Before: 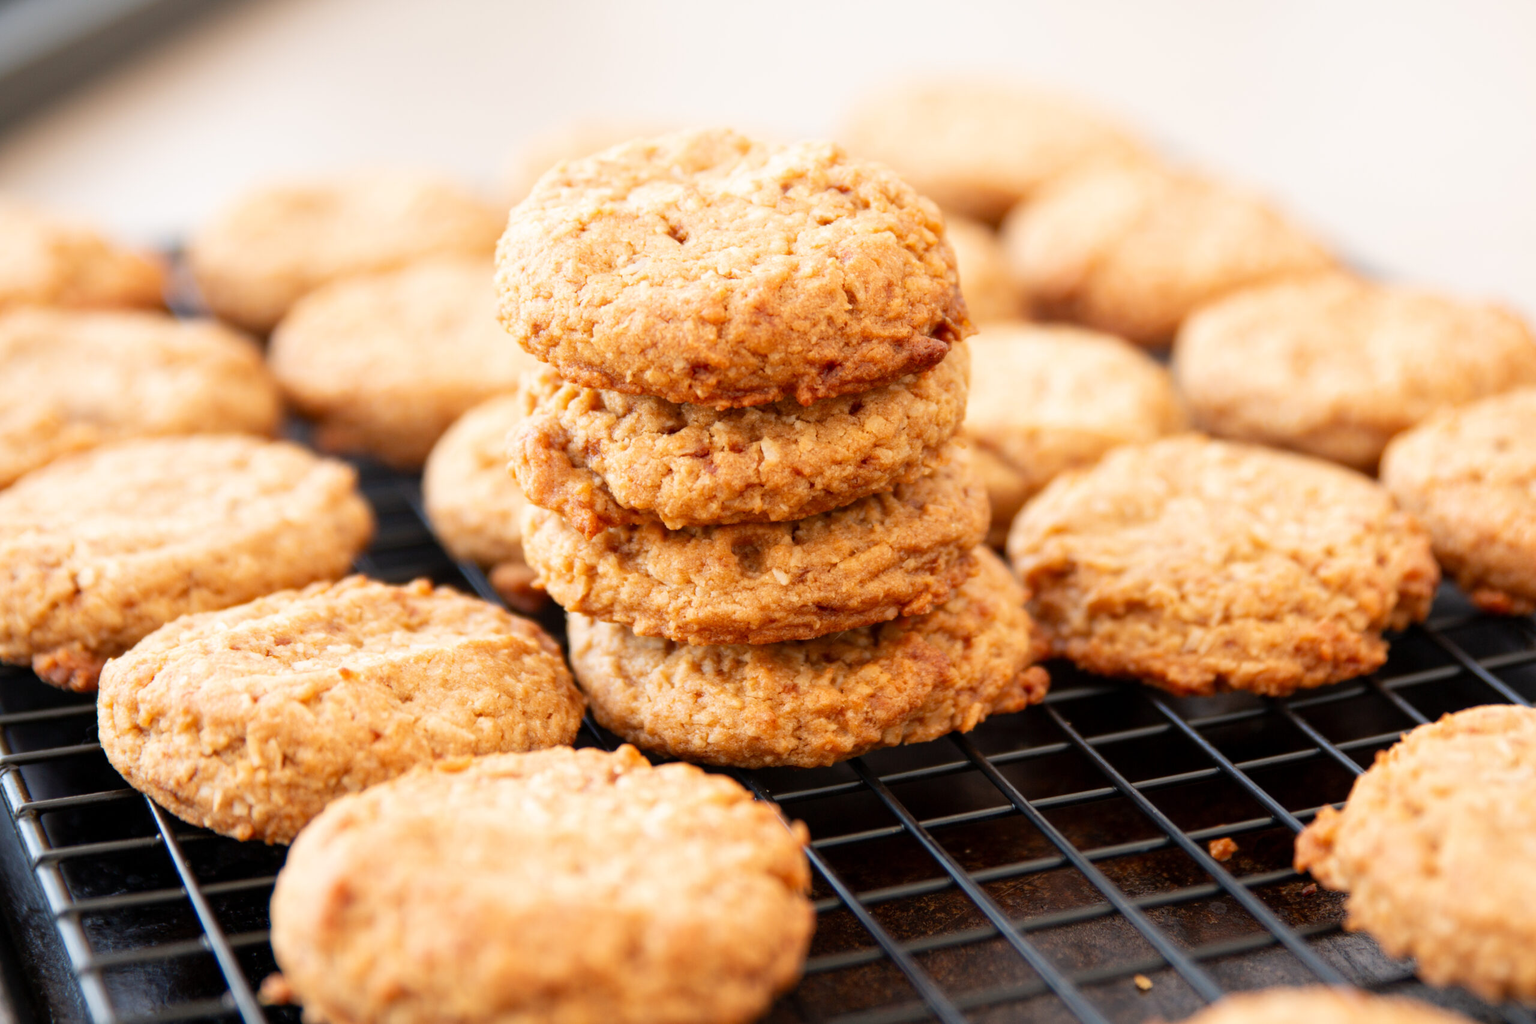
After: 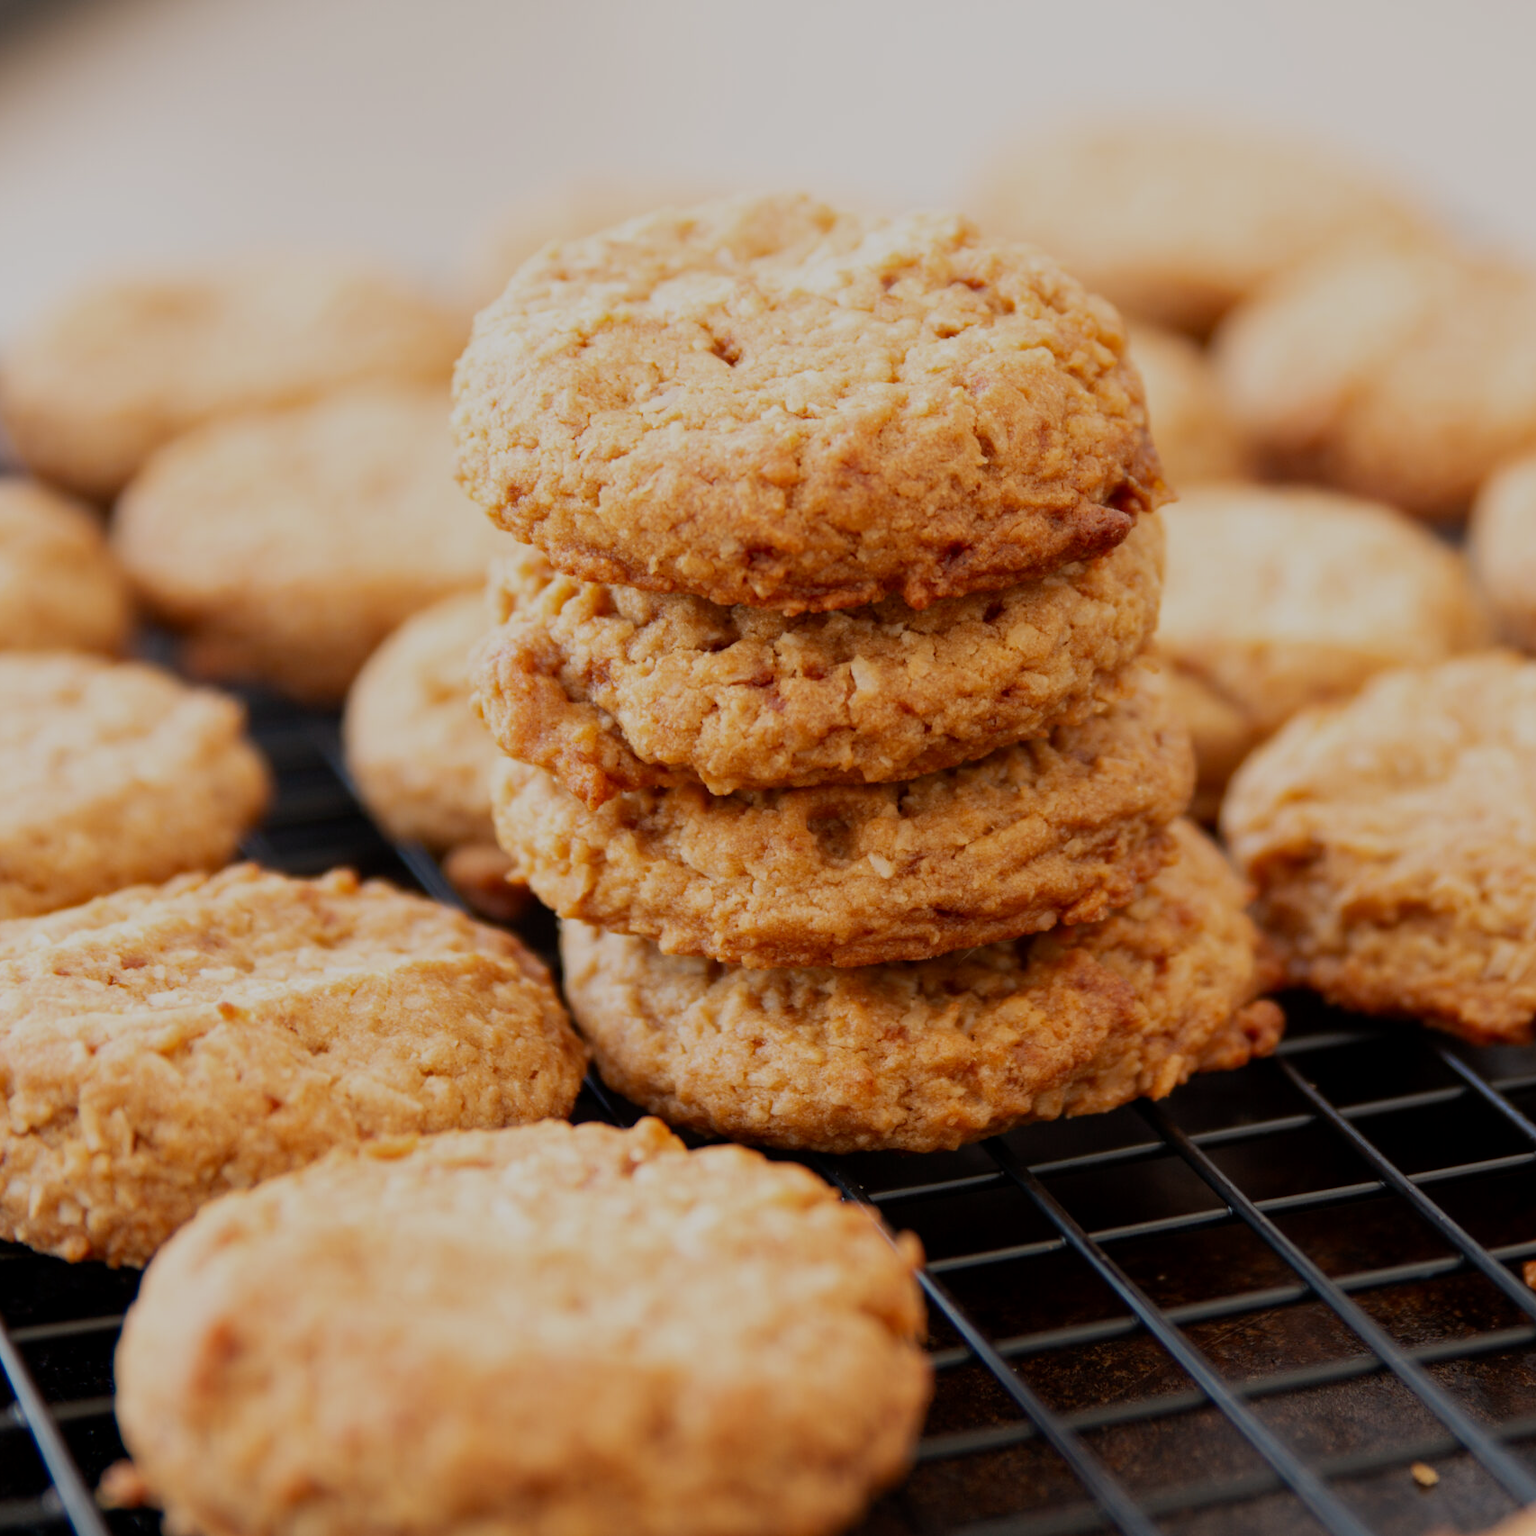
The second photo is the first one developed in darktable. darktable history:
exposure: black level correction 0.001, exposure -0.125 EV, compensate exposure bias true, compensate highlight preservation false
crop and rotate: left 12.648%, right 20.685%
